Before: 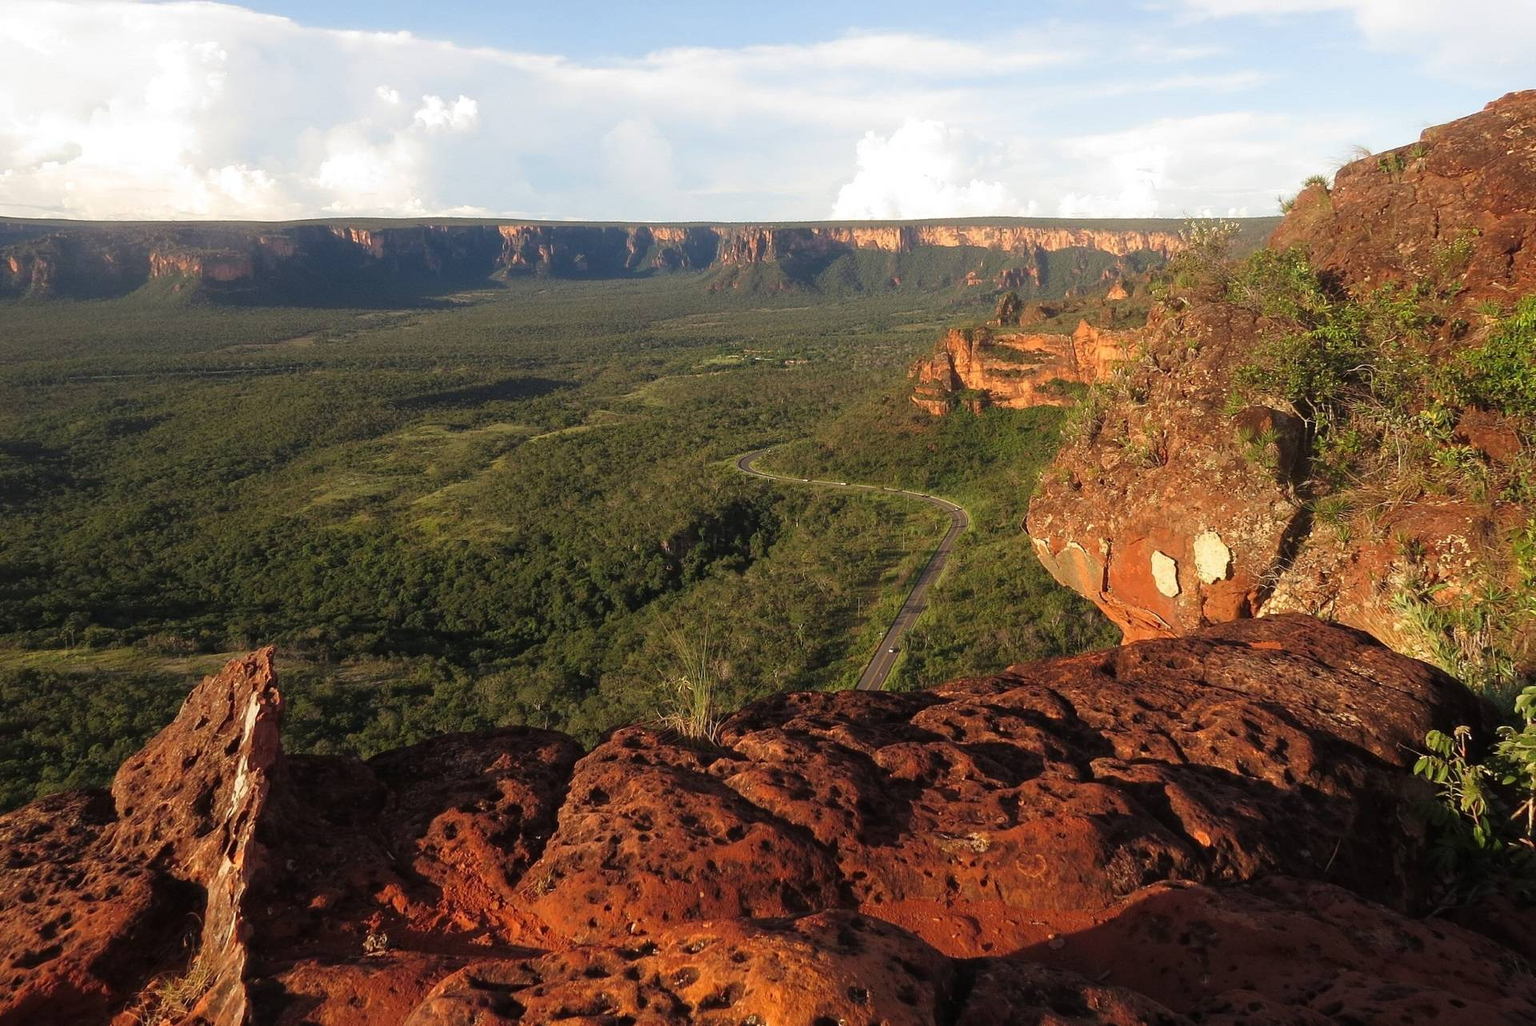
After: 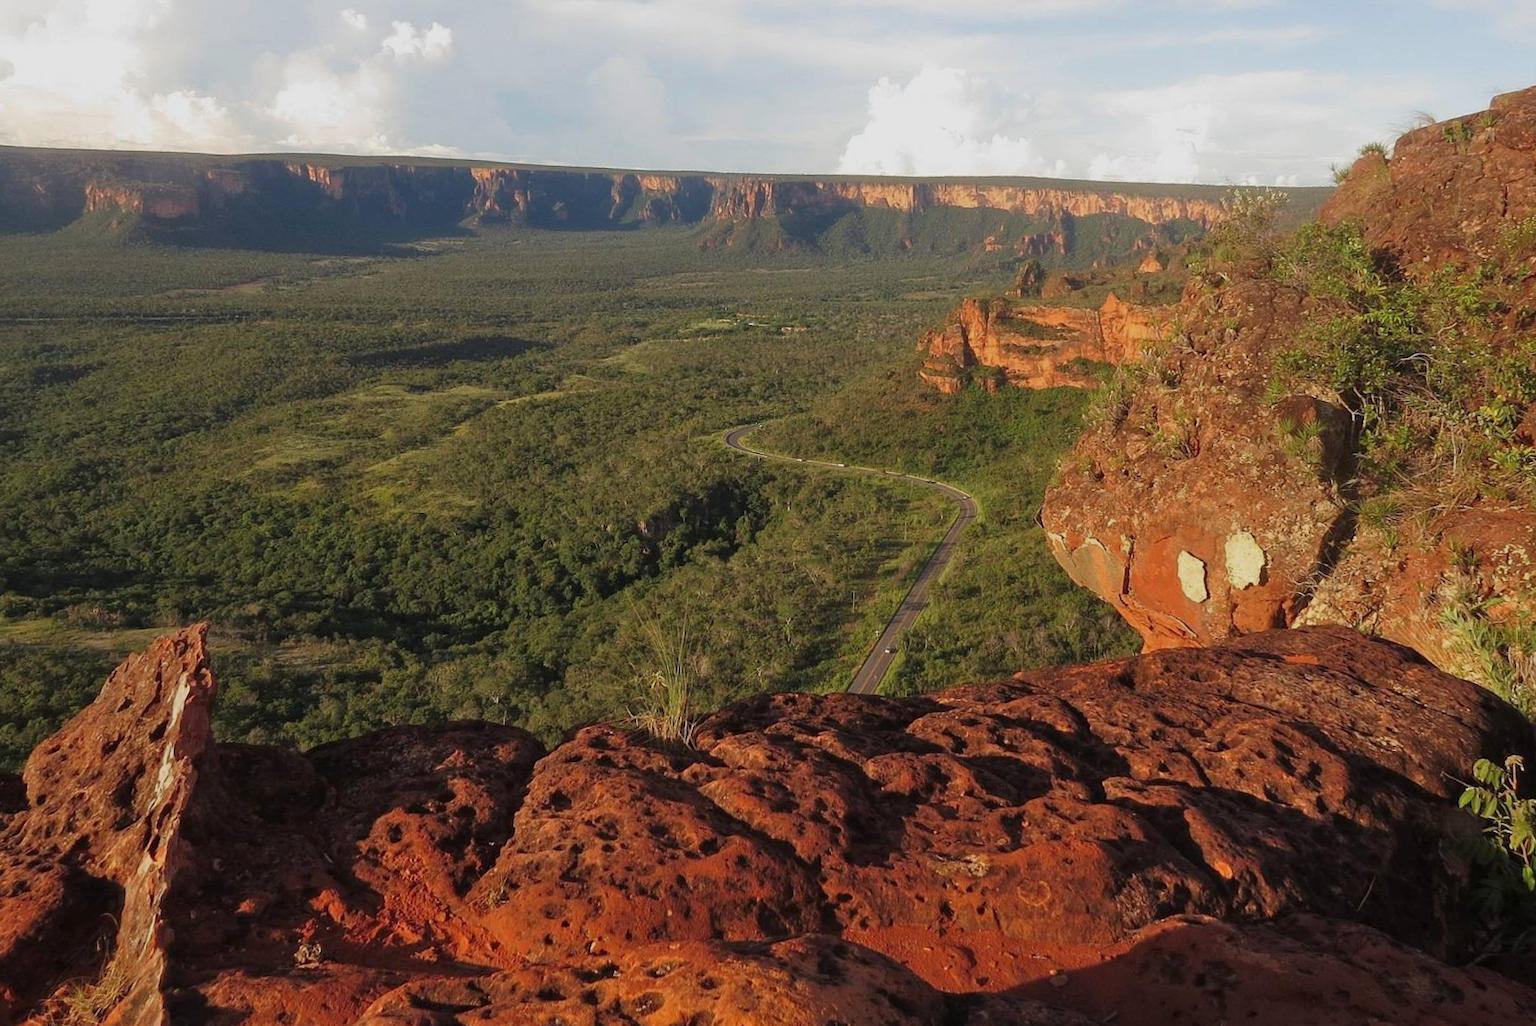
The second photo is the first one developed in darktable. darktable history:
tone equalizer: -8 EV 0.25 EV, -7 EV 0.417 EV, -6 EV 0.417 EV, -5 EV 0.25 EV, -3 EV -0.25 EV, -2 EV -0.417 EV, -1 EV -0.417 EV, +0 EV -0.25 EV, edges refinement/feathering 500, mask exposure compensation -1.57 EV, preserve details guided filter
crop and rotate: angle -1.96°, left 3.097%, top 4.154%, right 1.586%, bottom 0.529%
